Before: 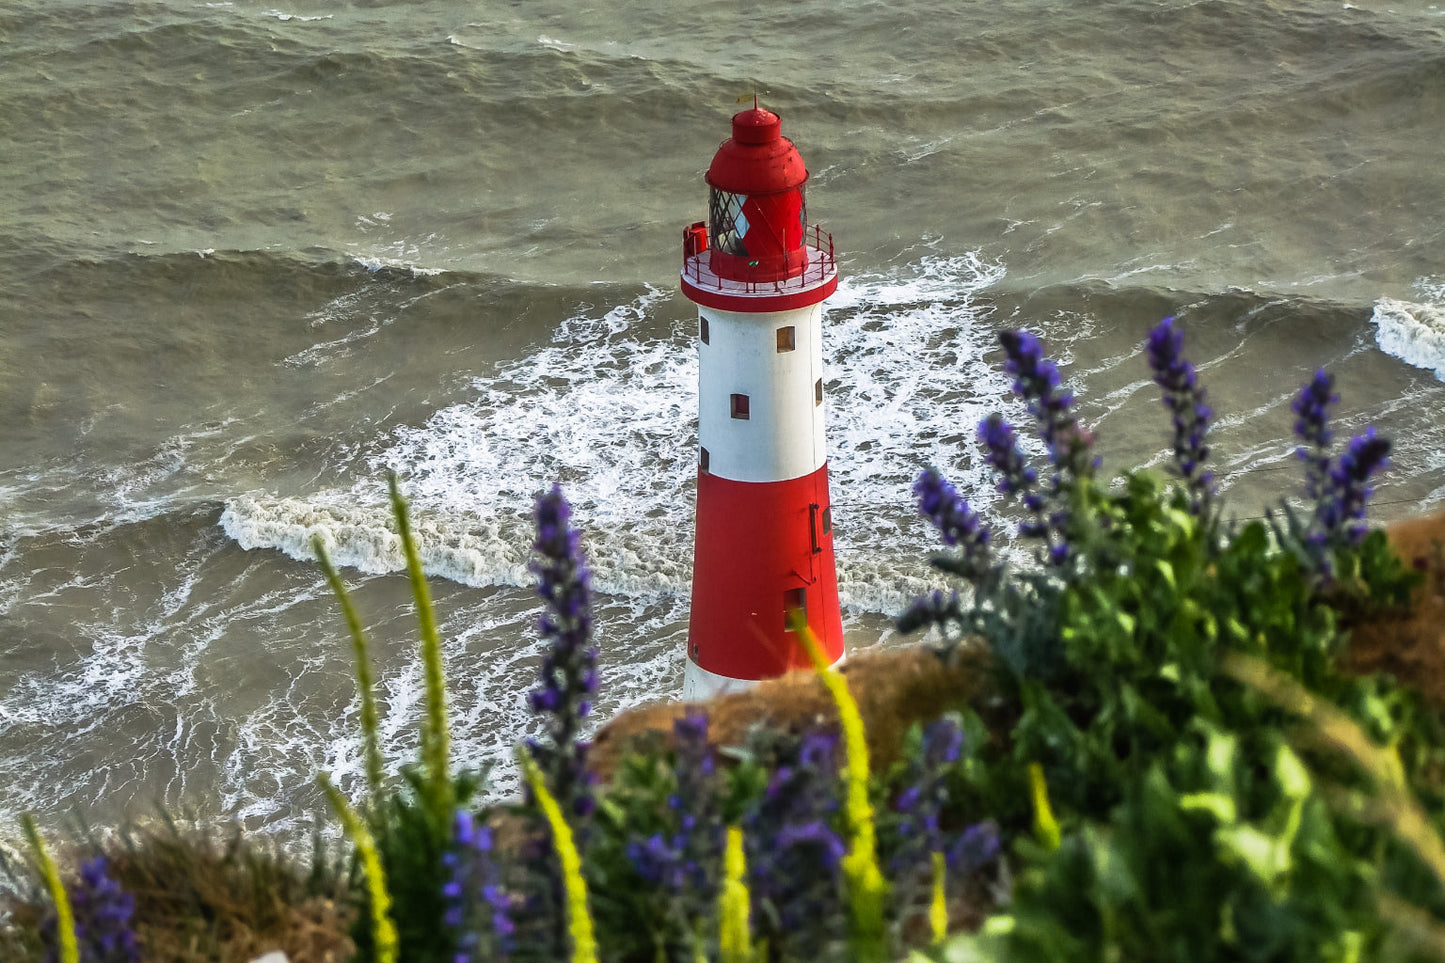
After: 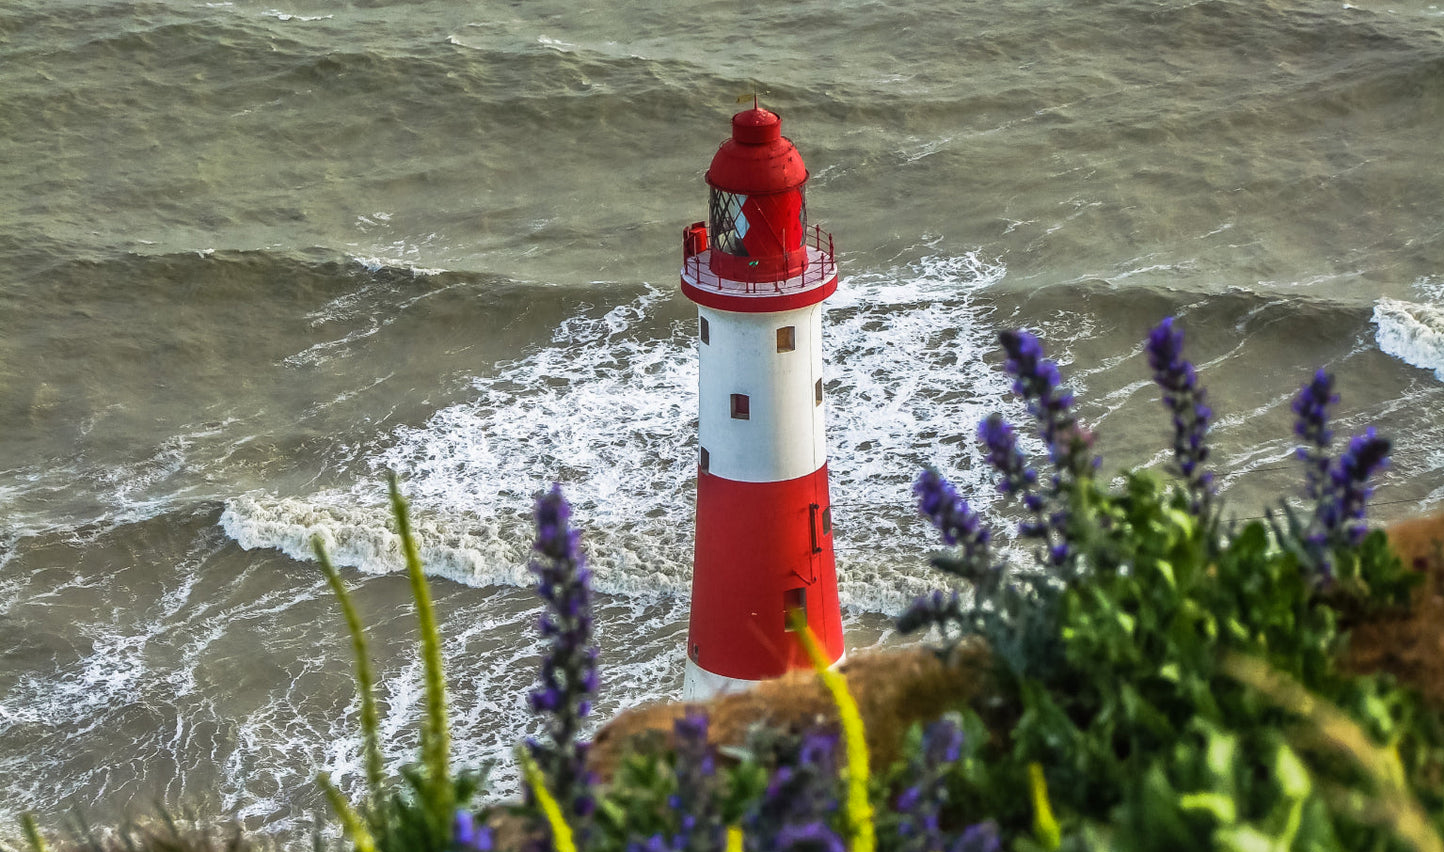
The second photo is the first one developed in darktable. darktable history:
local contrast: detail 110%
crop and rotate: top 0%, bottom 11.49%
white balance: emerald 1
